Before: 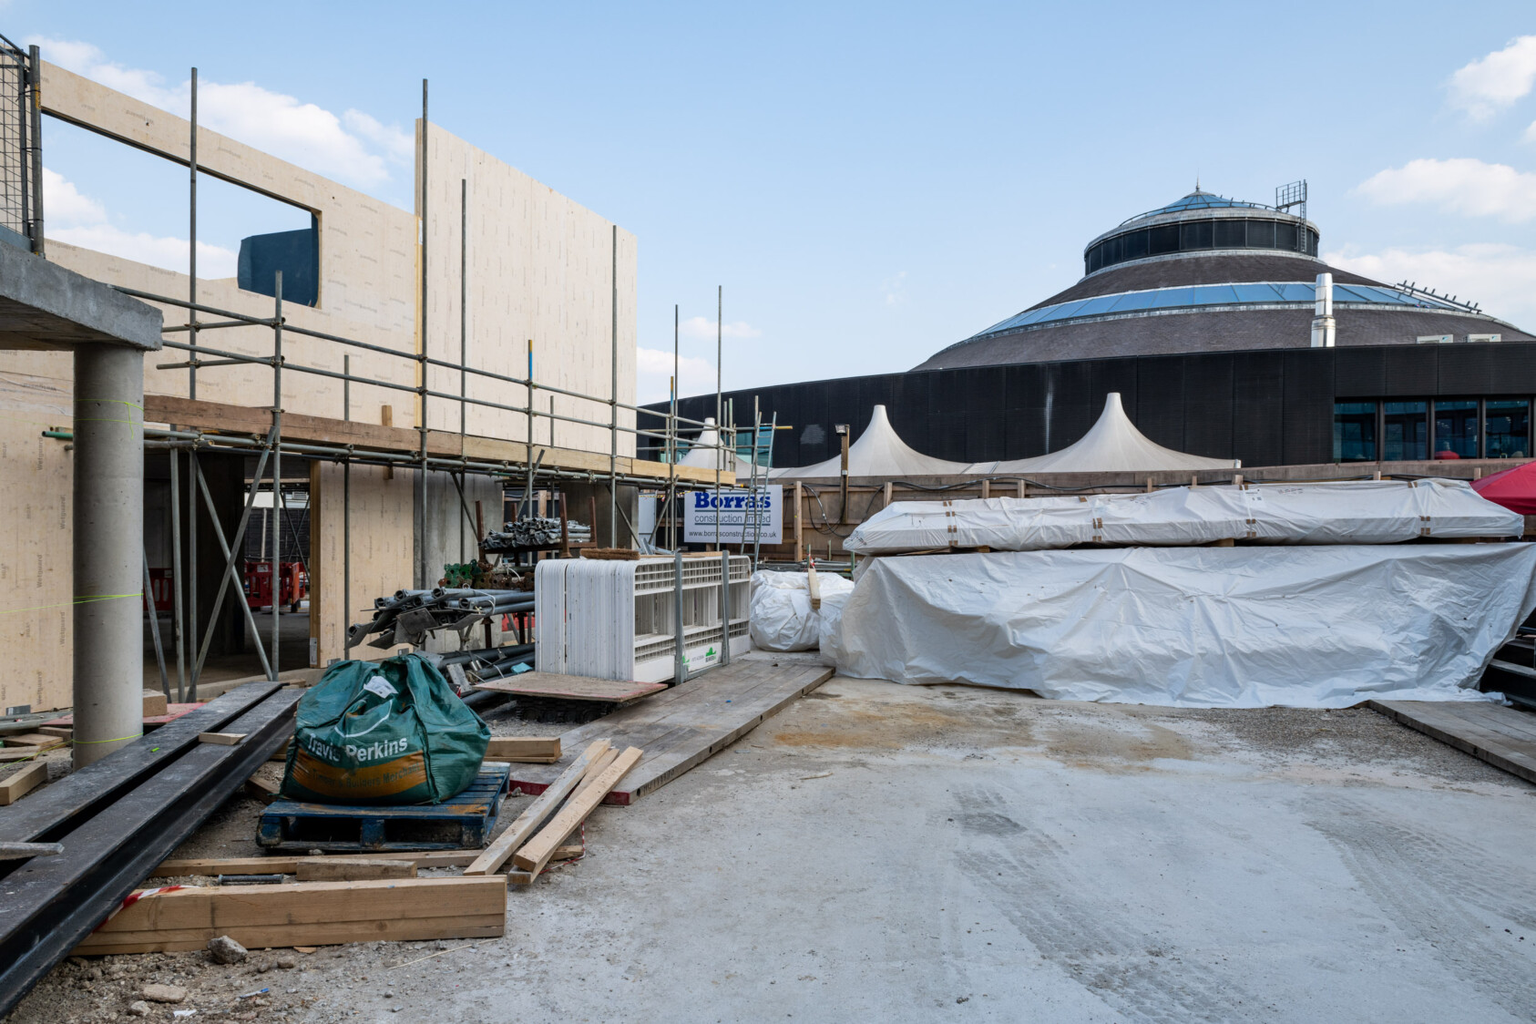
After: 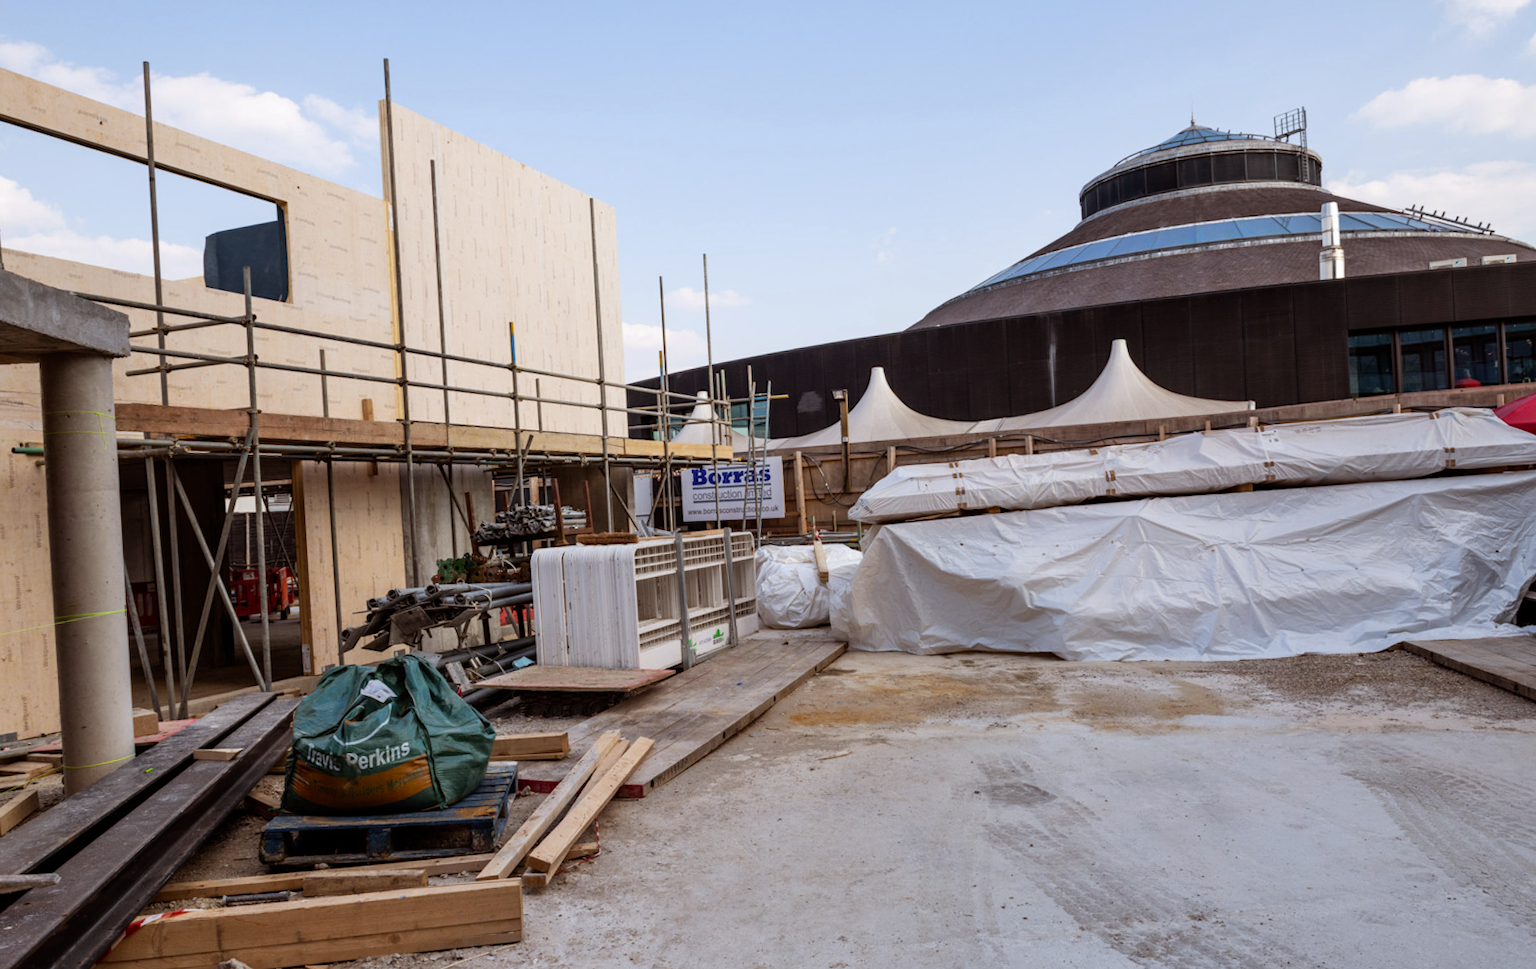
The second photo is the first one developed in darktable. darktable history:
rgb levels: mode RGB, independent channels, levels [[0, 0.5, 1], [0, 0.521, 1], [0, 0.536, 1]]
rotate and perspective: rotation -3.52°, crop left 0.036, crop right 0.964, crop top 0.081, crop bottom 0.919
